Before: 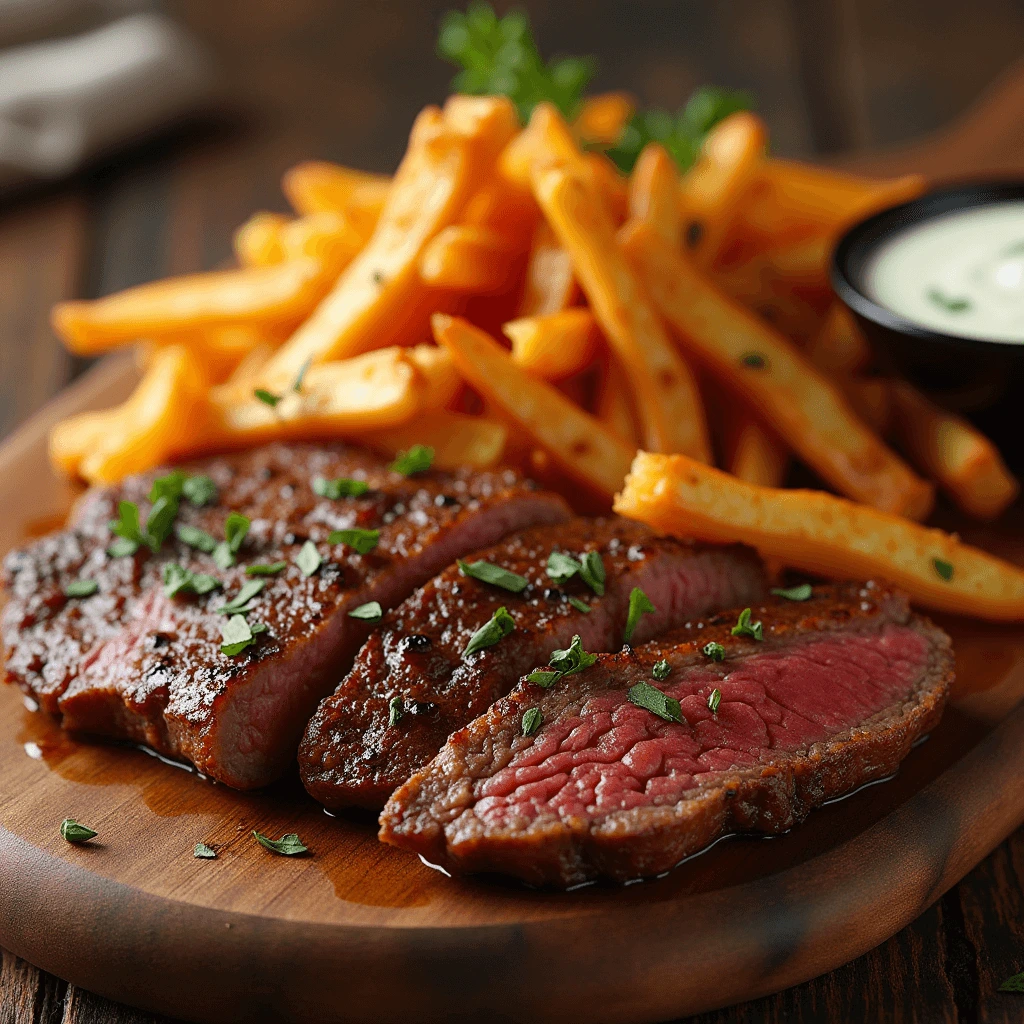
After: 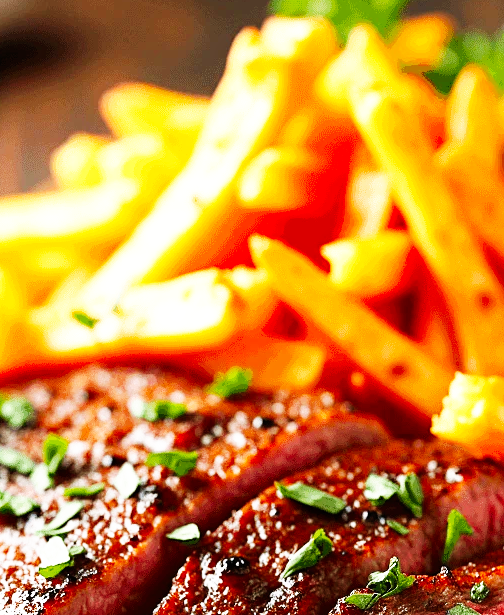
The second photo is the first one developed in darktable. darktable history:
base curve: curves: ch0 [(0, 0) (0.007, 0.004) (0.027, 0.03) (0.046, 0.07) (0.207, 0.54) (0.442, 0.872) (0.673, 0.972) (1, 1)], preserve colors none
exposure: black level correction 0.001, exposure 0.5 EV, compensate exposure bias true, compensate highlight preservation false
crop: left 17.835%, top 7.675%, right 32.881%, bottom 32.213%
haze removal: strength 0.12, distance 0.25, compatibility mode true, adaptive false
